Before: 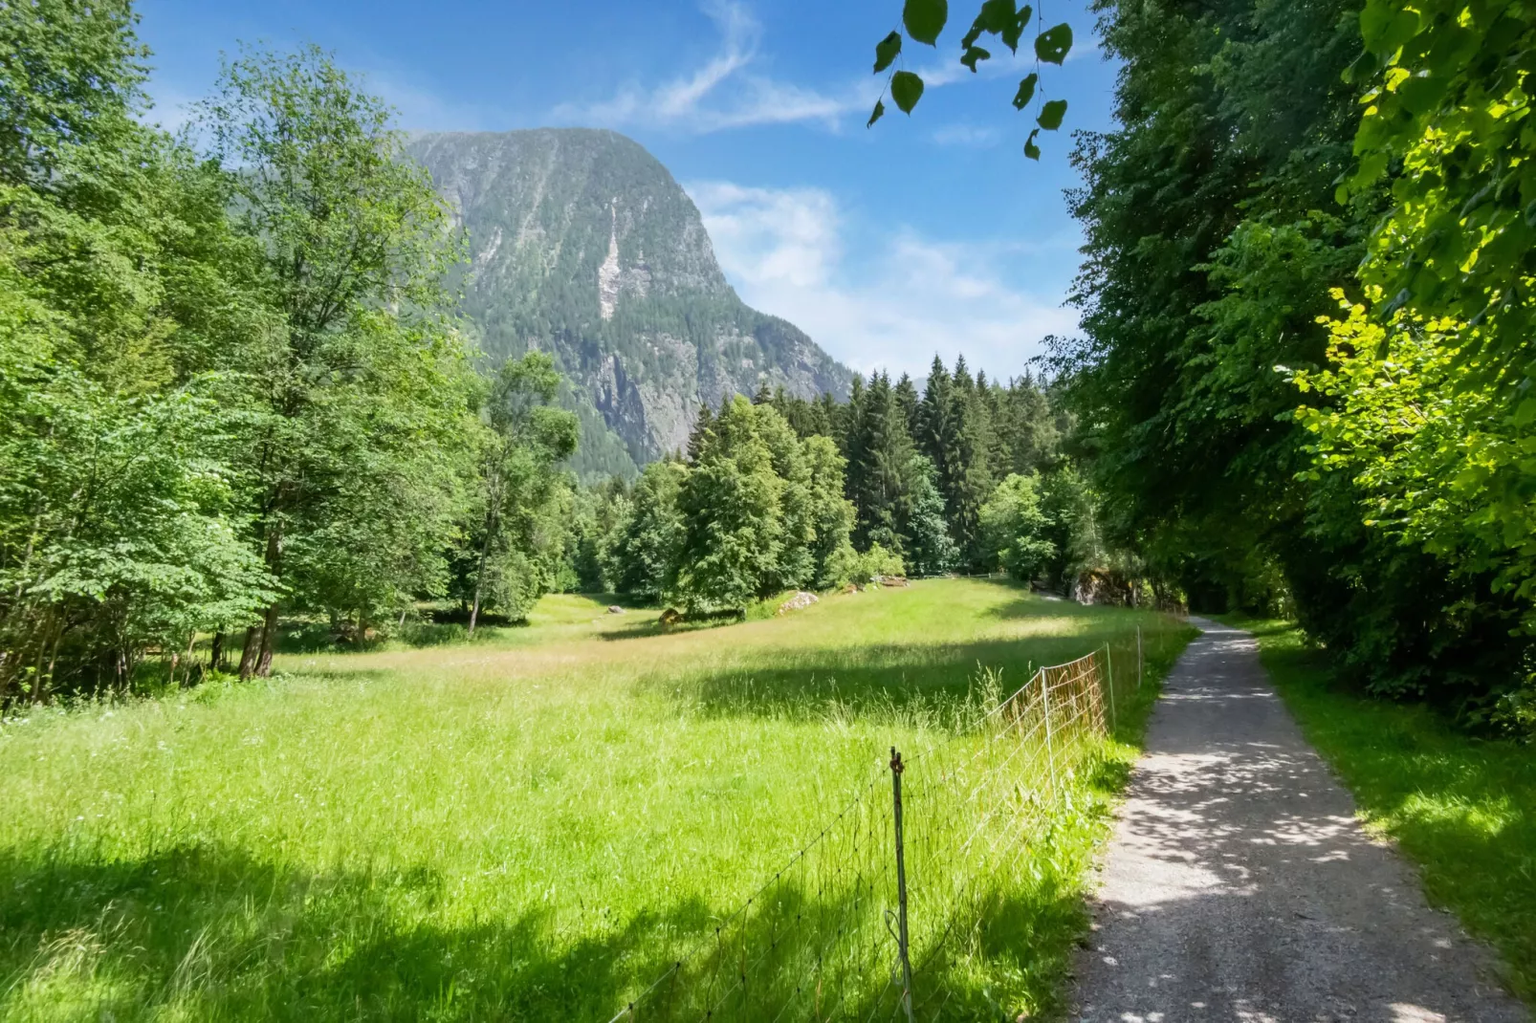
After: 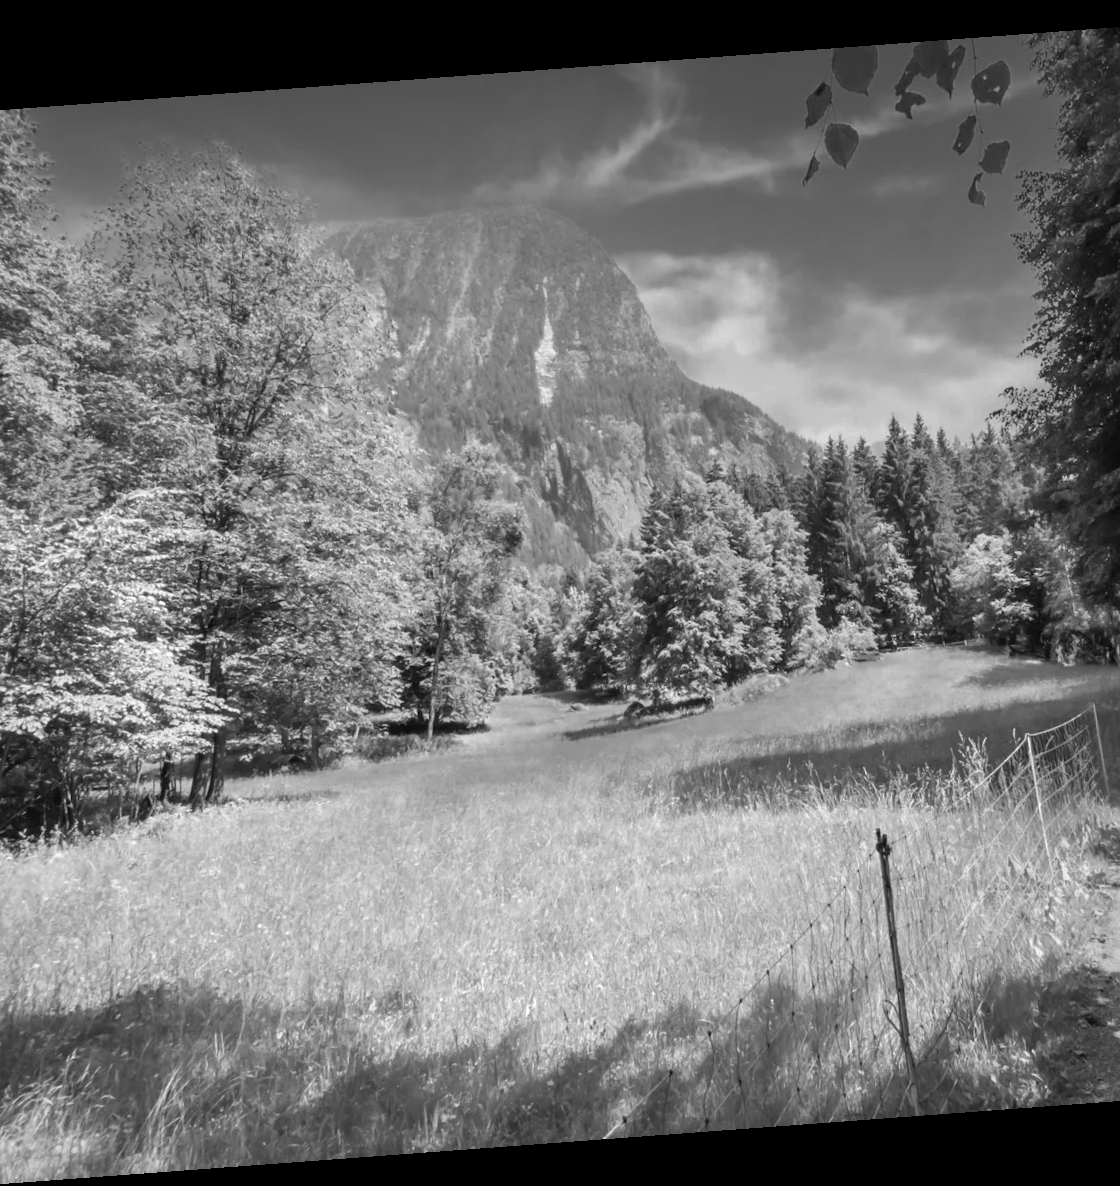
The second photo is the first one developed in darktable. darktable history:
crop and rotate: left 6.617%, right 26.717%
rotate and perspective: rotation -4.25°, automatic cropping off
vignetting: brightness -0.167
color zones: curves: ch0 [(0.002, 0.429) (0.121, 0.212) (0.198, 0.113) (0.276, 0.344) (0.331, 0.541) (0.41, 0.56) (0.482, 0.289) (0.619, 0.227) (0.721, 0.18) (0.821, 0.435) (0.928, 0.555) (1, 0.587)]; ch1 [(0, 0) (0.143, 0) (0.286, 0) (0.429, 0) (0.571, 0) (0.714, 0) (0.857, 0)]
